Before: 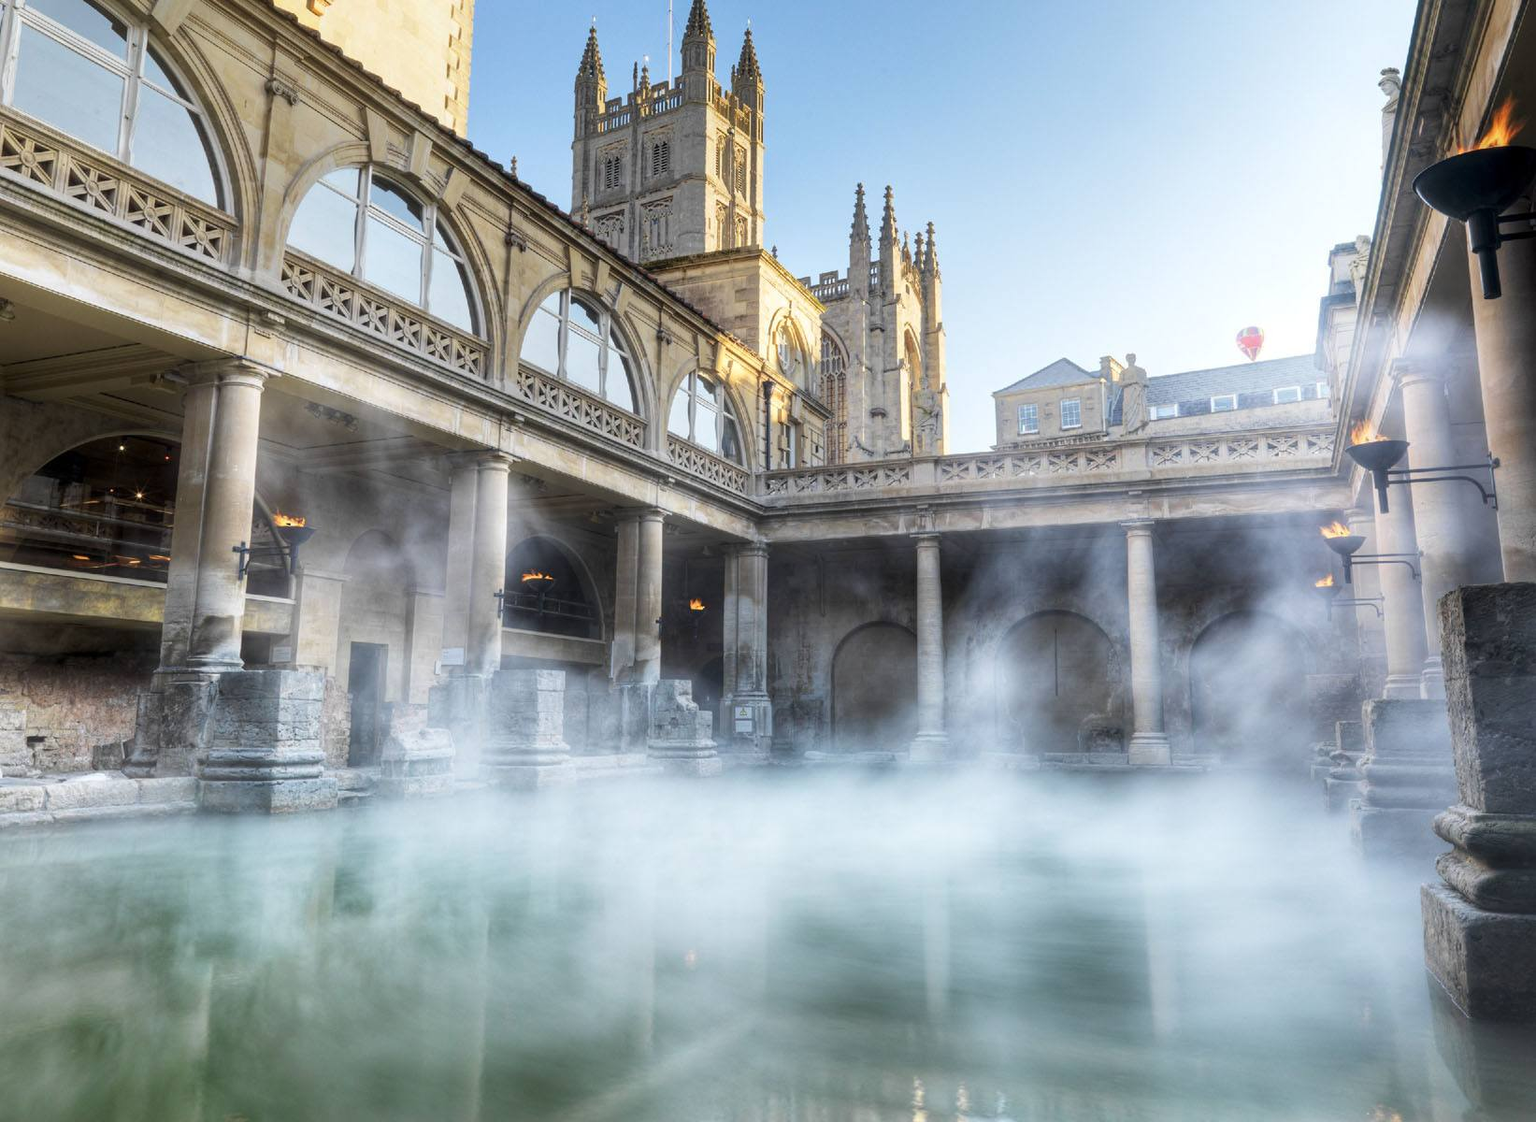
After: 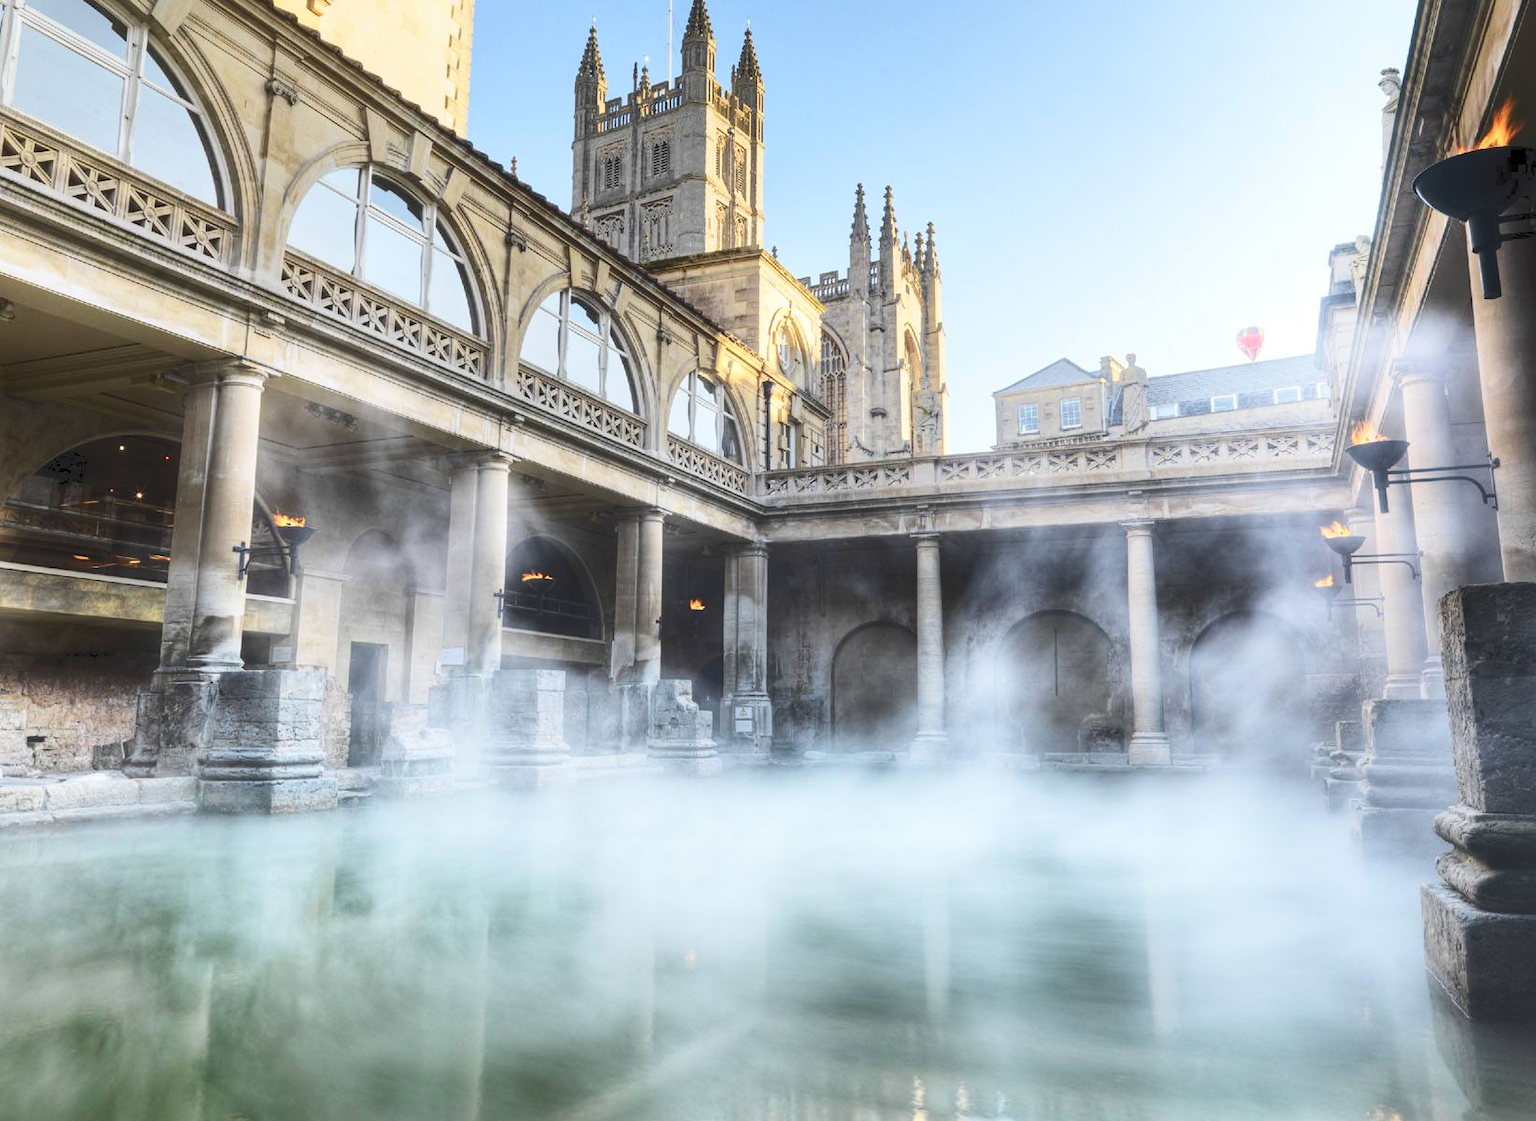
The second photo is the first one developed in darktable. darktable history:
tone curve: curves: ch0 [(0, 0) (0.003, 0.117) (0.011, 0.125) (0.025, 0.133) (0.044, 0.144) (0.069, 0.152) (0.1, 0.167) (0.136, 0.186) (0.177, 0.21) (0.224, 0.244) (0.277, 0.295) (0.335, 0.357) (0.399, 0.445) (0.468, 0.531) (0.543, 0.629) (0.623, 0.716) (0.709, 0.803) (0.801, 0.876) (0.898, 0.939) (1, 1)], color space Lab, independent channels, preserve colors none
